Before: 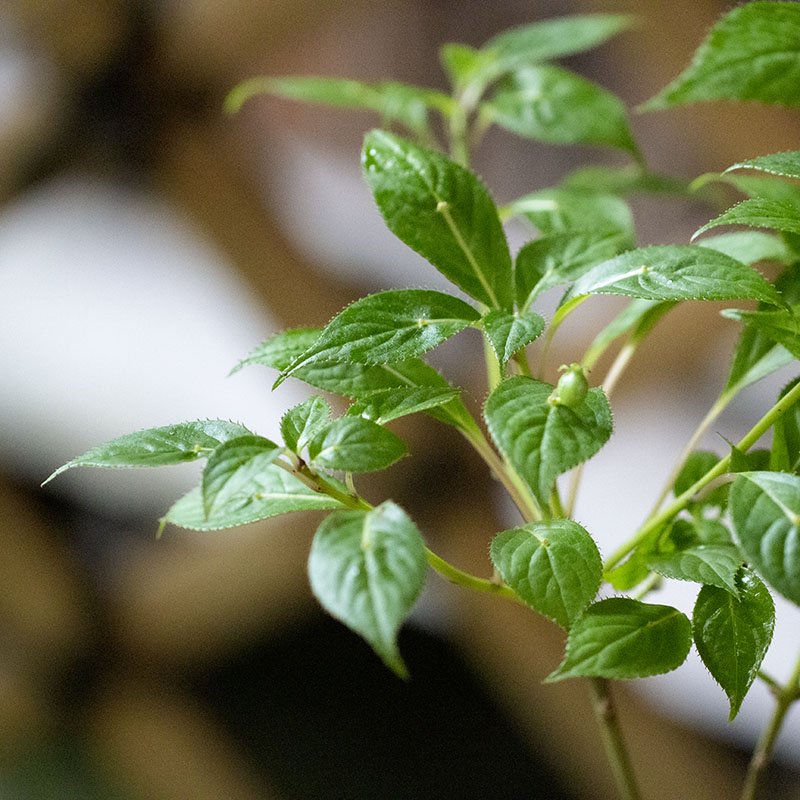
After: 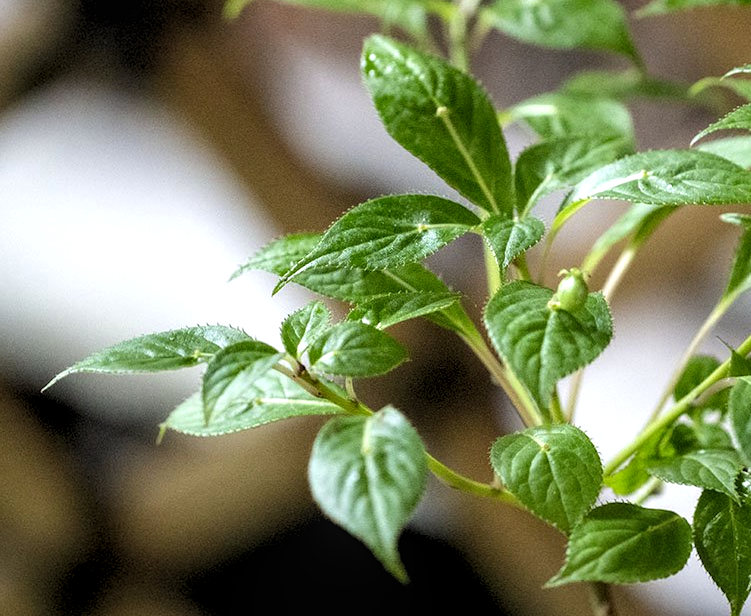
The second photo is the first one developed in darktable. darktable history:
exposure: compensate highlight preservation false
crop and rotate: angle 0.11°, top 11.848%, right 5.83%, bottom 10.963%
local contrast: on, module defaults
levels: levels [0.062, 0.494, 0.925]
